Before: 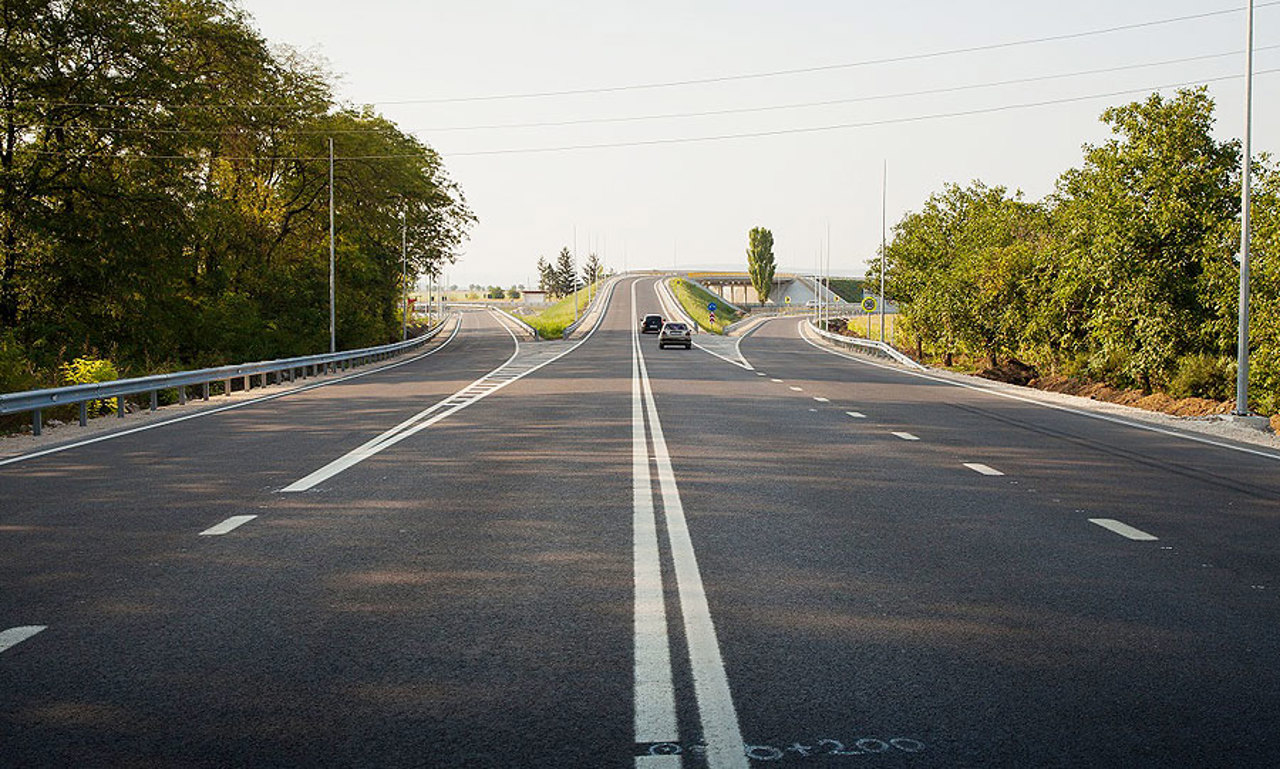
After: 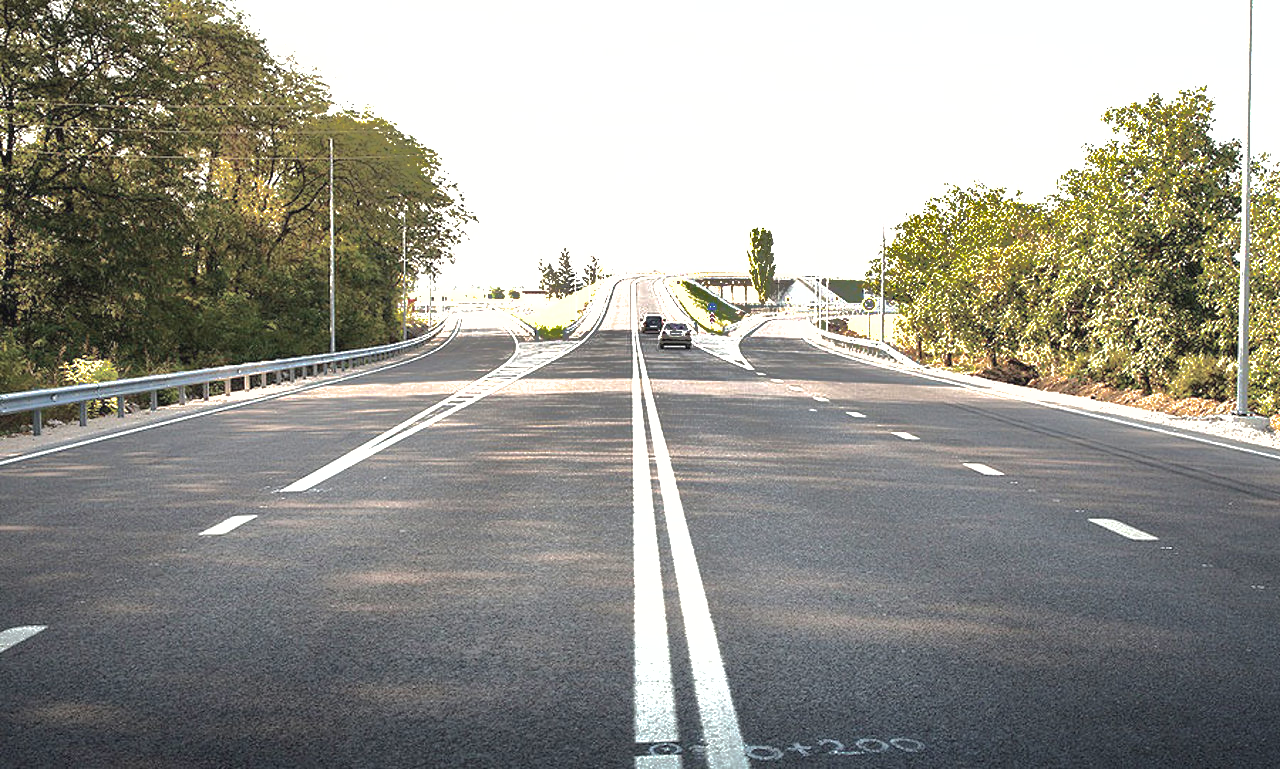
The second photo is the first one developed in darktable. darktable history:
shadows and highlights: shadows 25.53, highlights -70.11
exposure: black level correction 0, exposure 1.629 EV, compensate highlight preservation false
contrast brightness saturation: contrast -0.047, saturation -0.419
